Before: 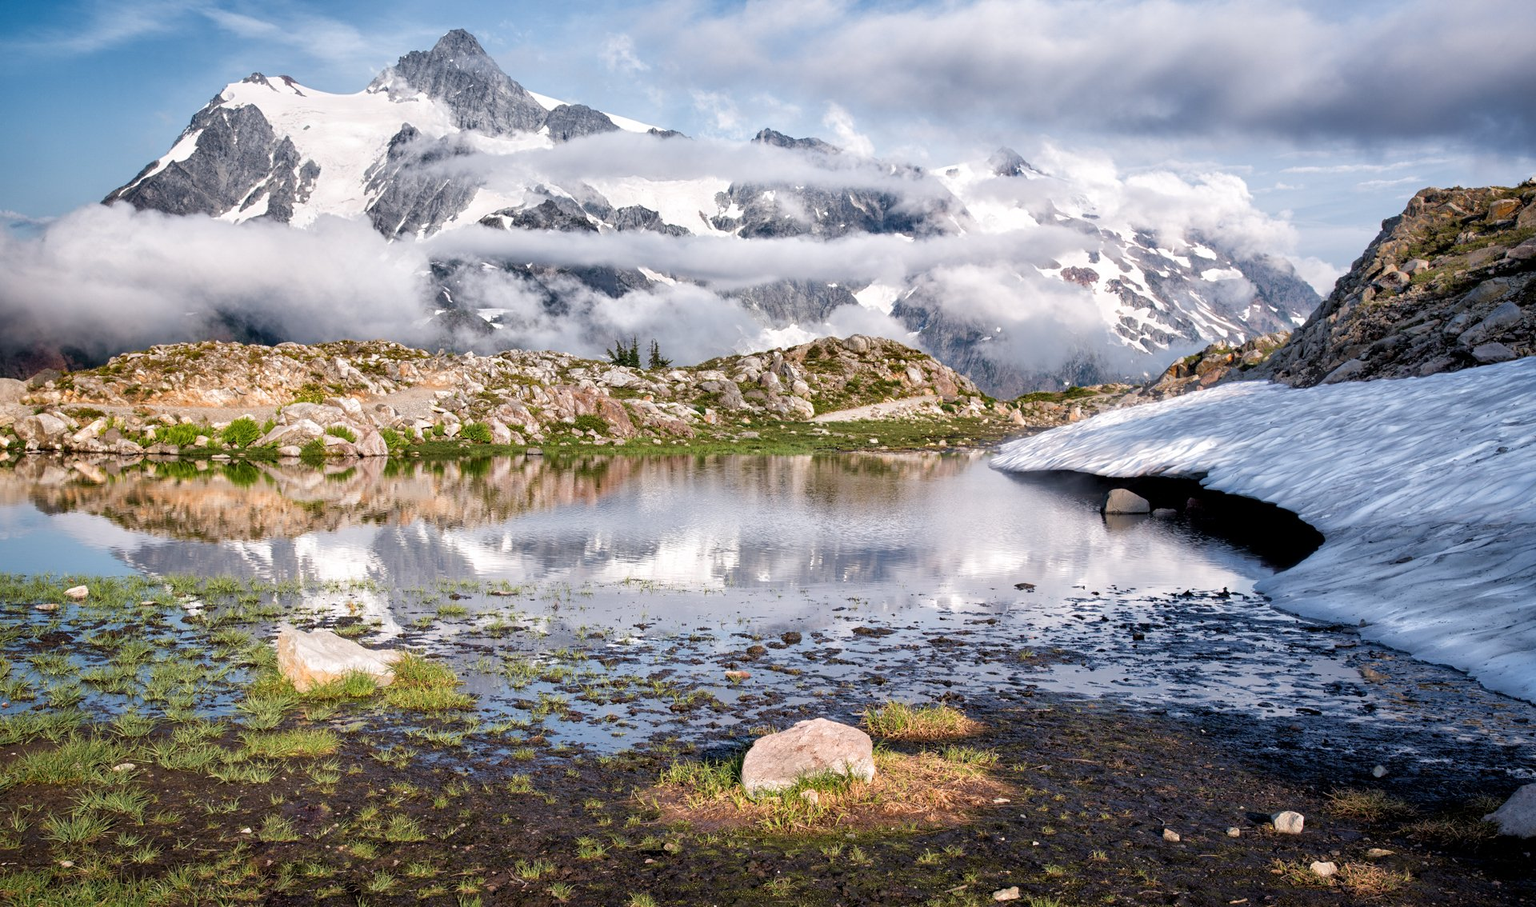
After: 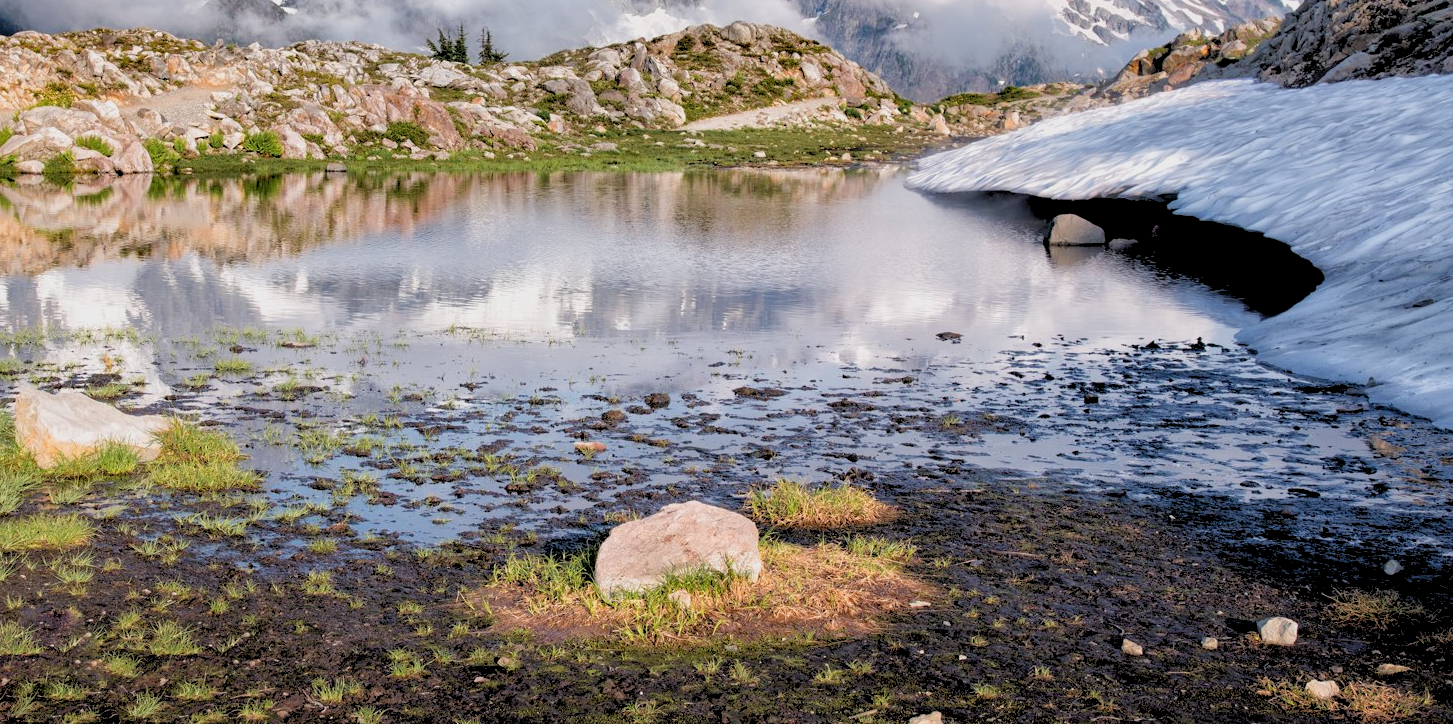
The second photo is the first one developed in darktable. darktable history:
crop and rotate: left 17.299%, top 35.115%, right 7.015%, bottom 1.024%
rgb levels: preserve colors sum RGB, levels [[0.038, 0.433, 0.934], [0, 0.5, 1], [0, 0.5, 1]]
